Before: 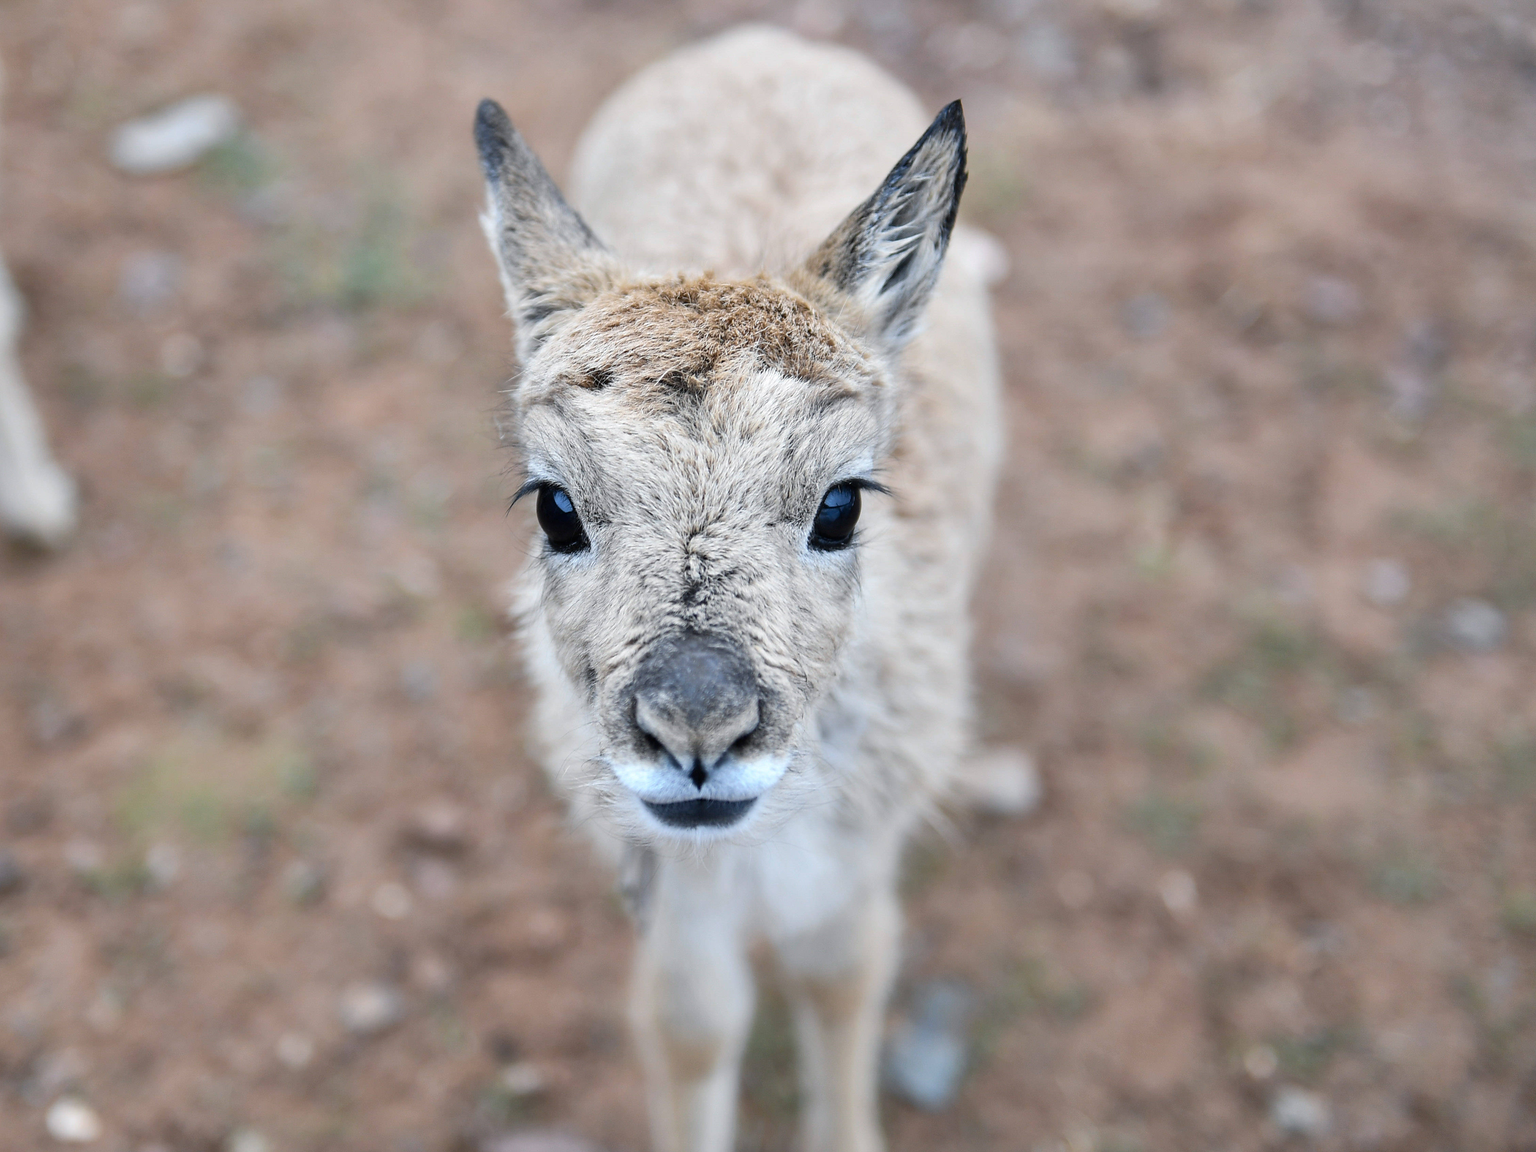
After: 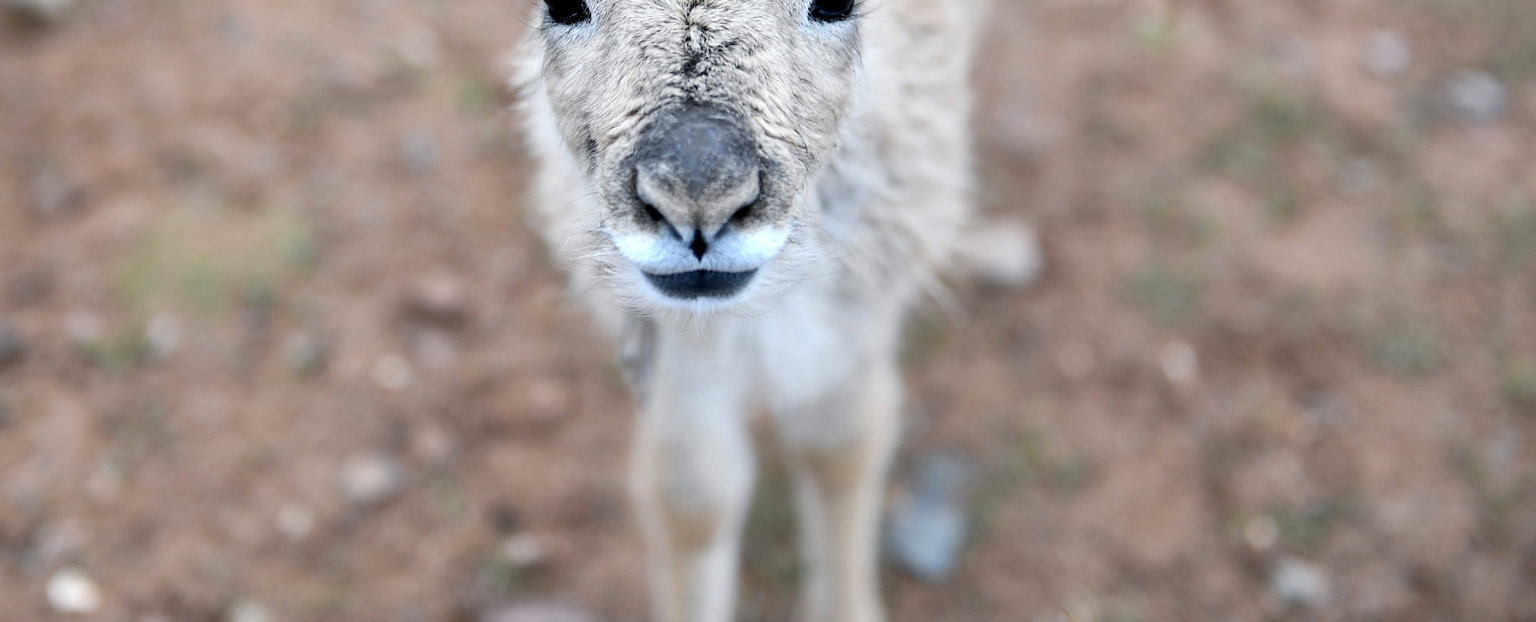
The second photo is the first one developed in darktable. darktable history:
exposure: black level correction 0.007, exposure 0.159 EV, compensate highlight preservation false
crop and rotate: top 45.976%, right 0.007%
